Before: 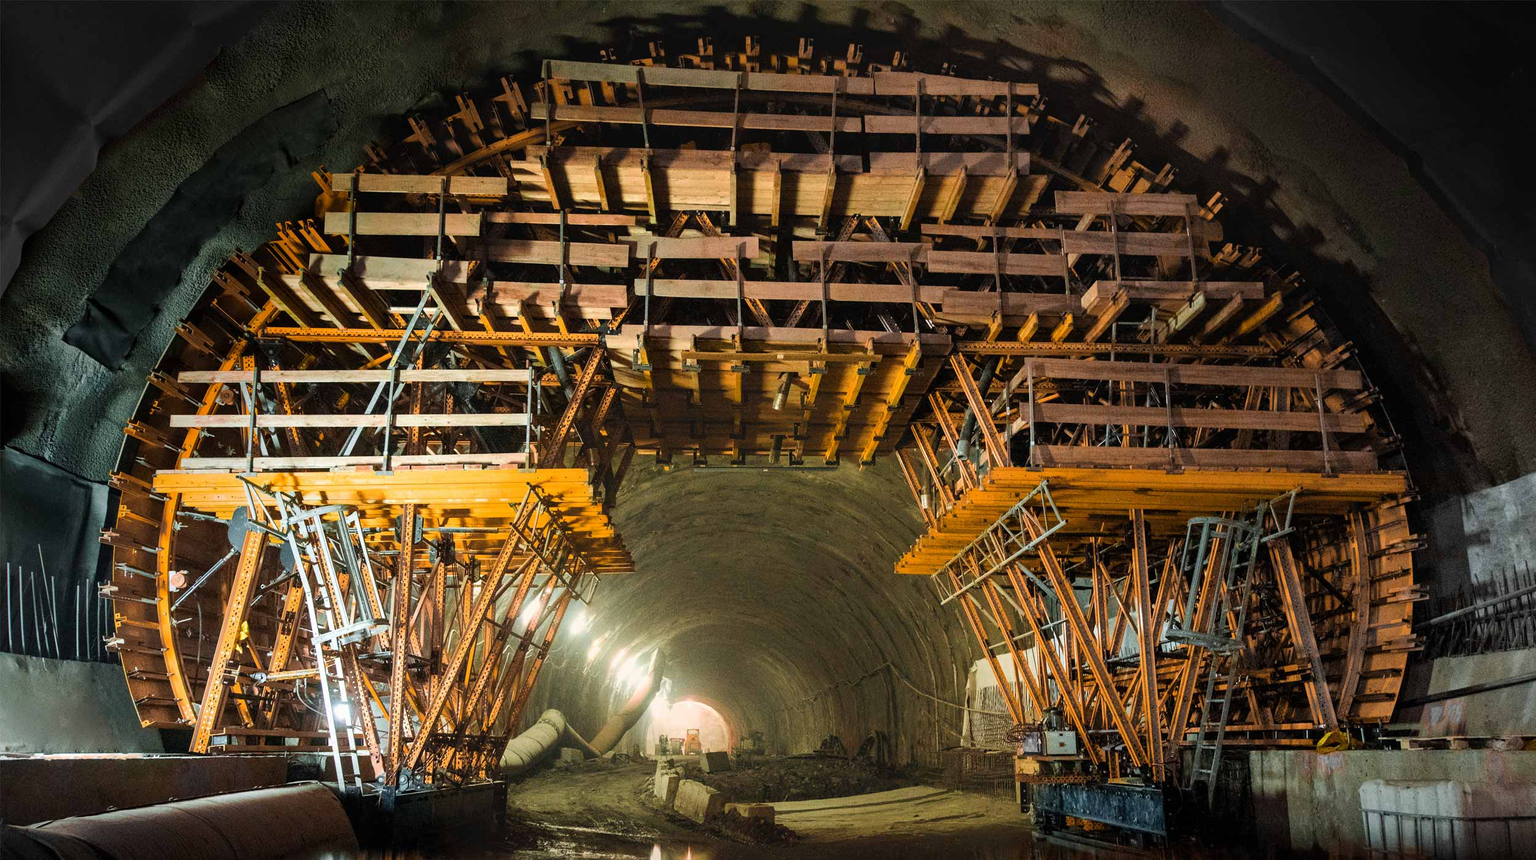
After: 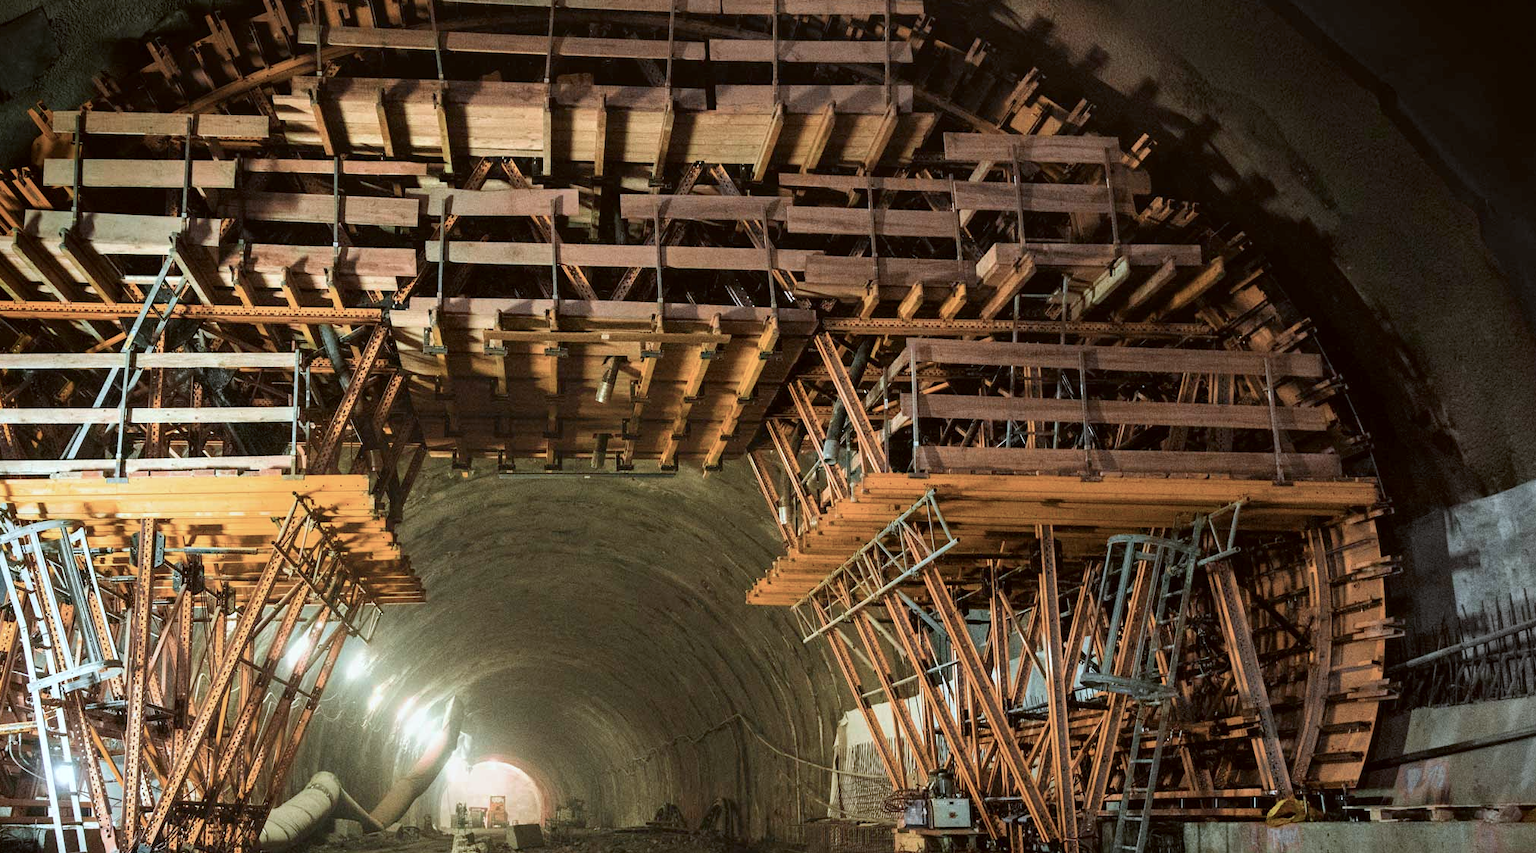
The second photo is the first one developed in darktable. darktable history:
crop: left 18.855%, top 9.776%, right 0%, bottom 9.656%
color balance rgb: shadows lift › chroma 2.048%, shadows lift › hue 247.82°, perceptual saturation grading › global saturation -26.724%, global vibrance 20%
color correction: highlights a* -3.67, highlights b* -6.41, shadows a* 2.99, shadows b* 5.42
